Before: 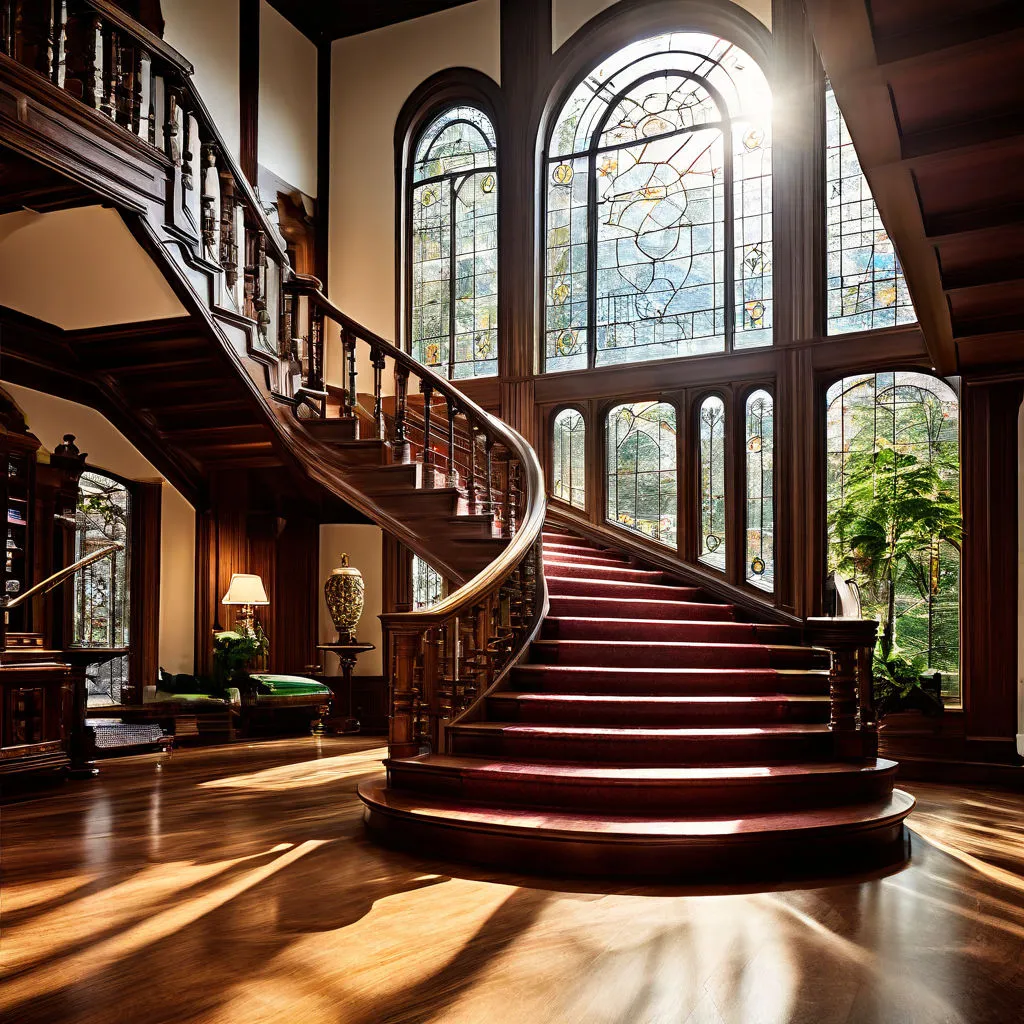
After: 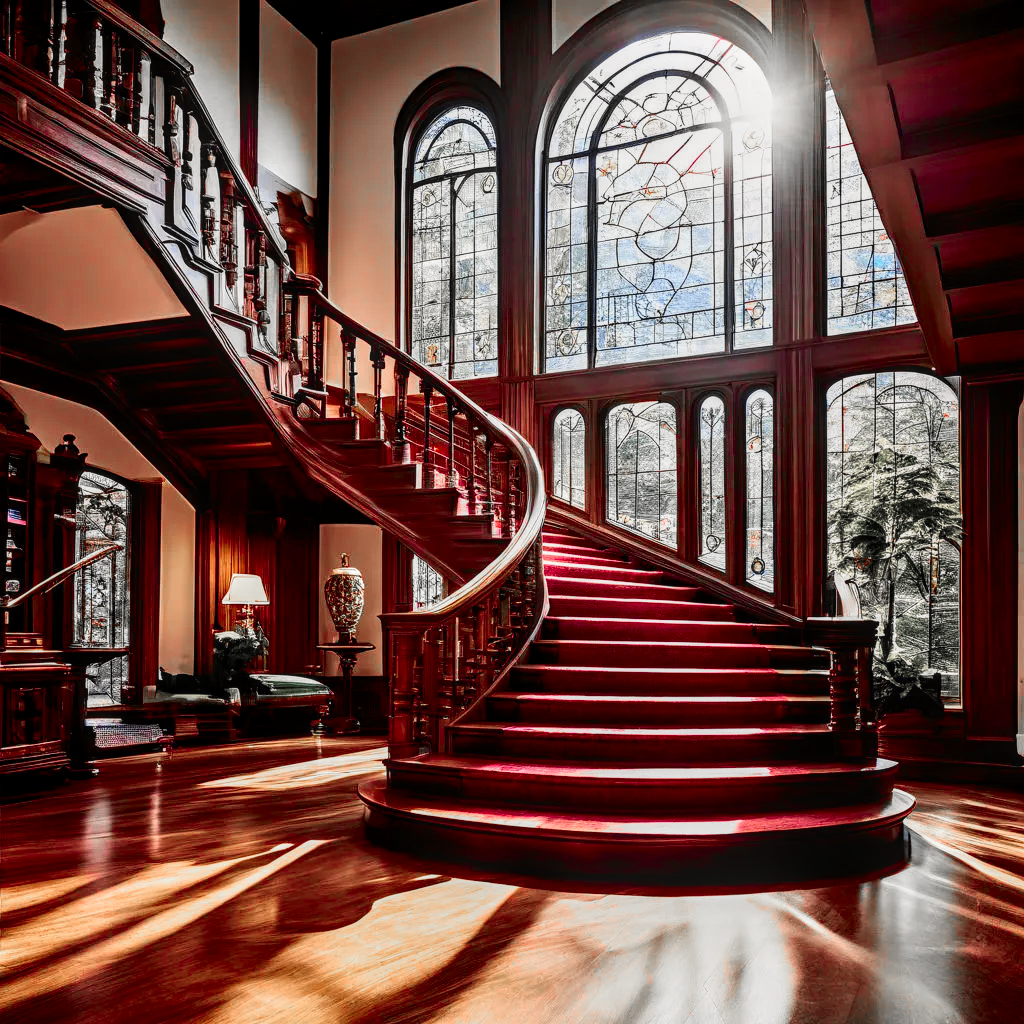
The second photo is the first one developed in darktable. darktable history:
tone curve: curves: ch0 [(0, 0) (0.087, 0.054) (0.281, 0.245) (0.506, 0.526) (0.8, 0.824) (0.994, 0.955)]; ch1 [(0, 0) (0.27, 0.195) (0.406, 0.435) (0.452, 0.474) (0.495, 0.5) (0.514, 0.508) (0.537, 0.556) (0.654, 0.689) (1, 1)]; ch2 [(0, 0) (0.269, 0.299) (0.459, 0.441) (0.498, 0.499) (0.523, 0.52) (0.551, 0.549) (0.633, 0.625) (0.659, 0.681) (0.718, 0.764) (1, 1)], color space Lab, independent channels, preserve colors none
color zones: curves: ch1 [(0, 0.708) (0.088, 0.648) (0.245, 0.187) (0.429, 0.326) (0.571, 0.498) (0.714, 0.5) (0.857, 0.5) (1, 0.708)], mix 26.29%
local contrast: detail 130%
